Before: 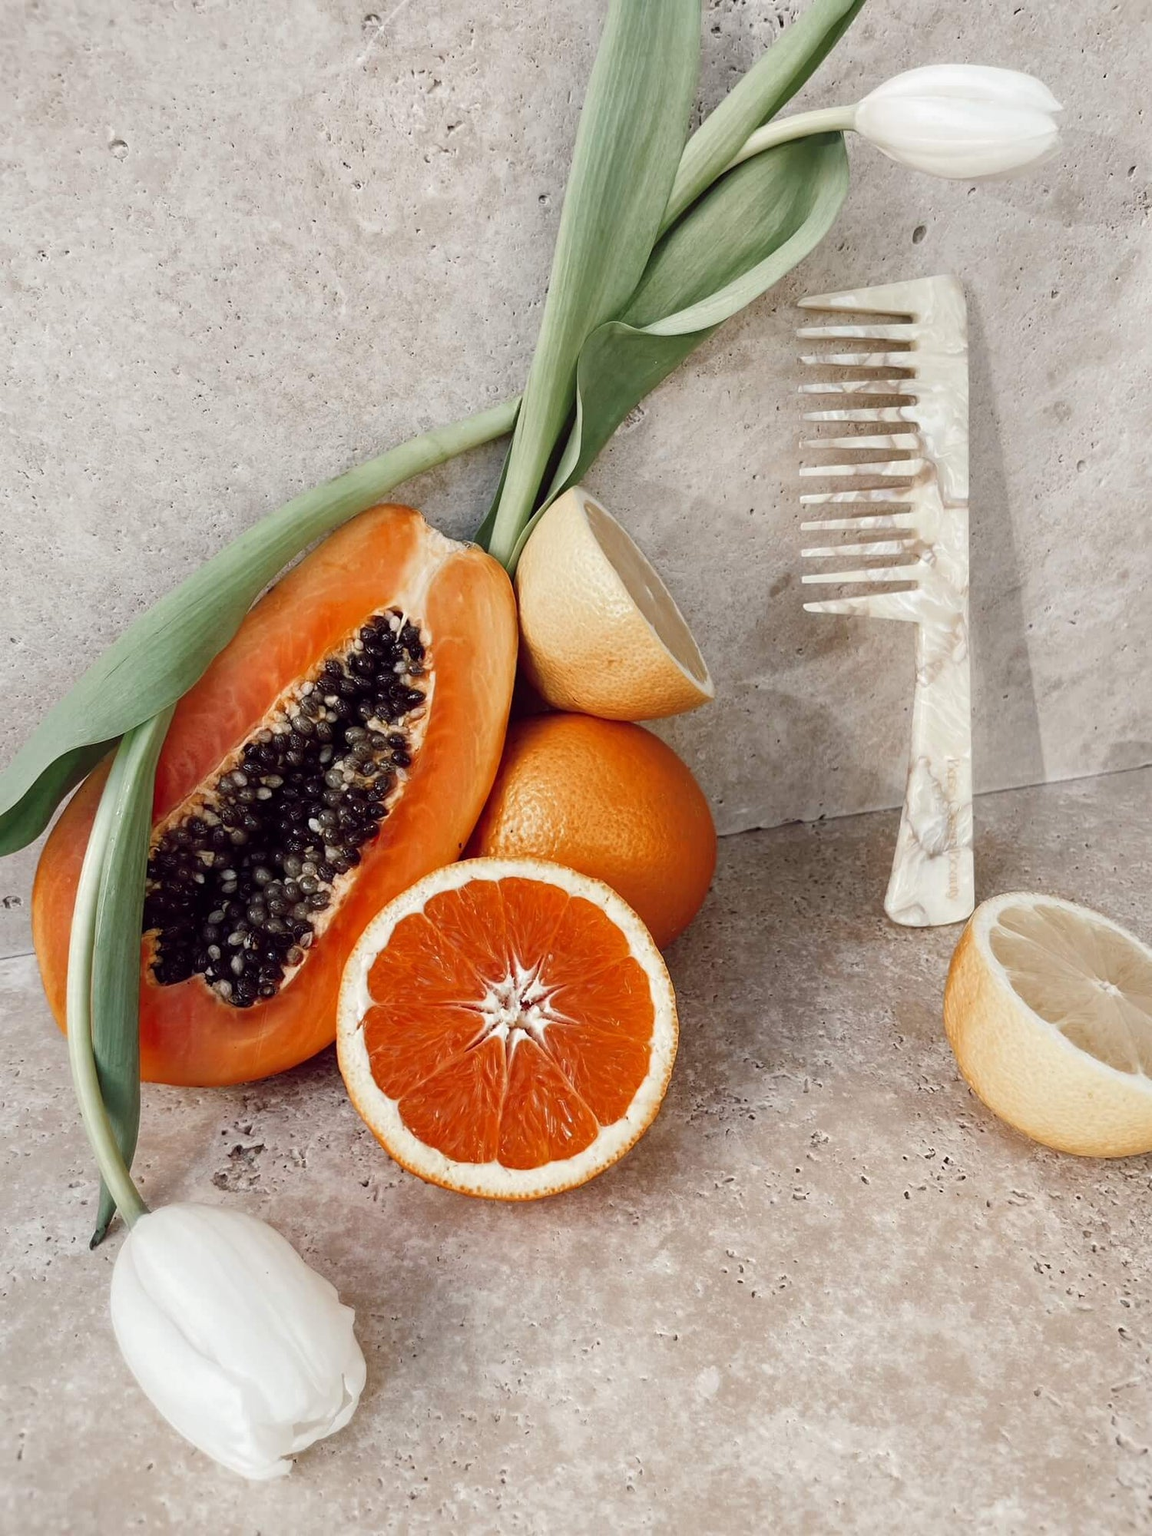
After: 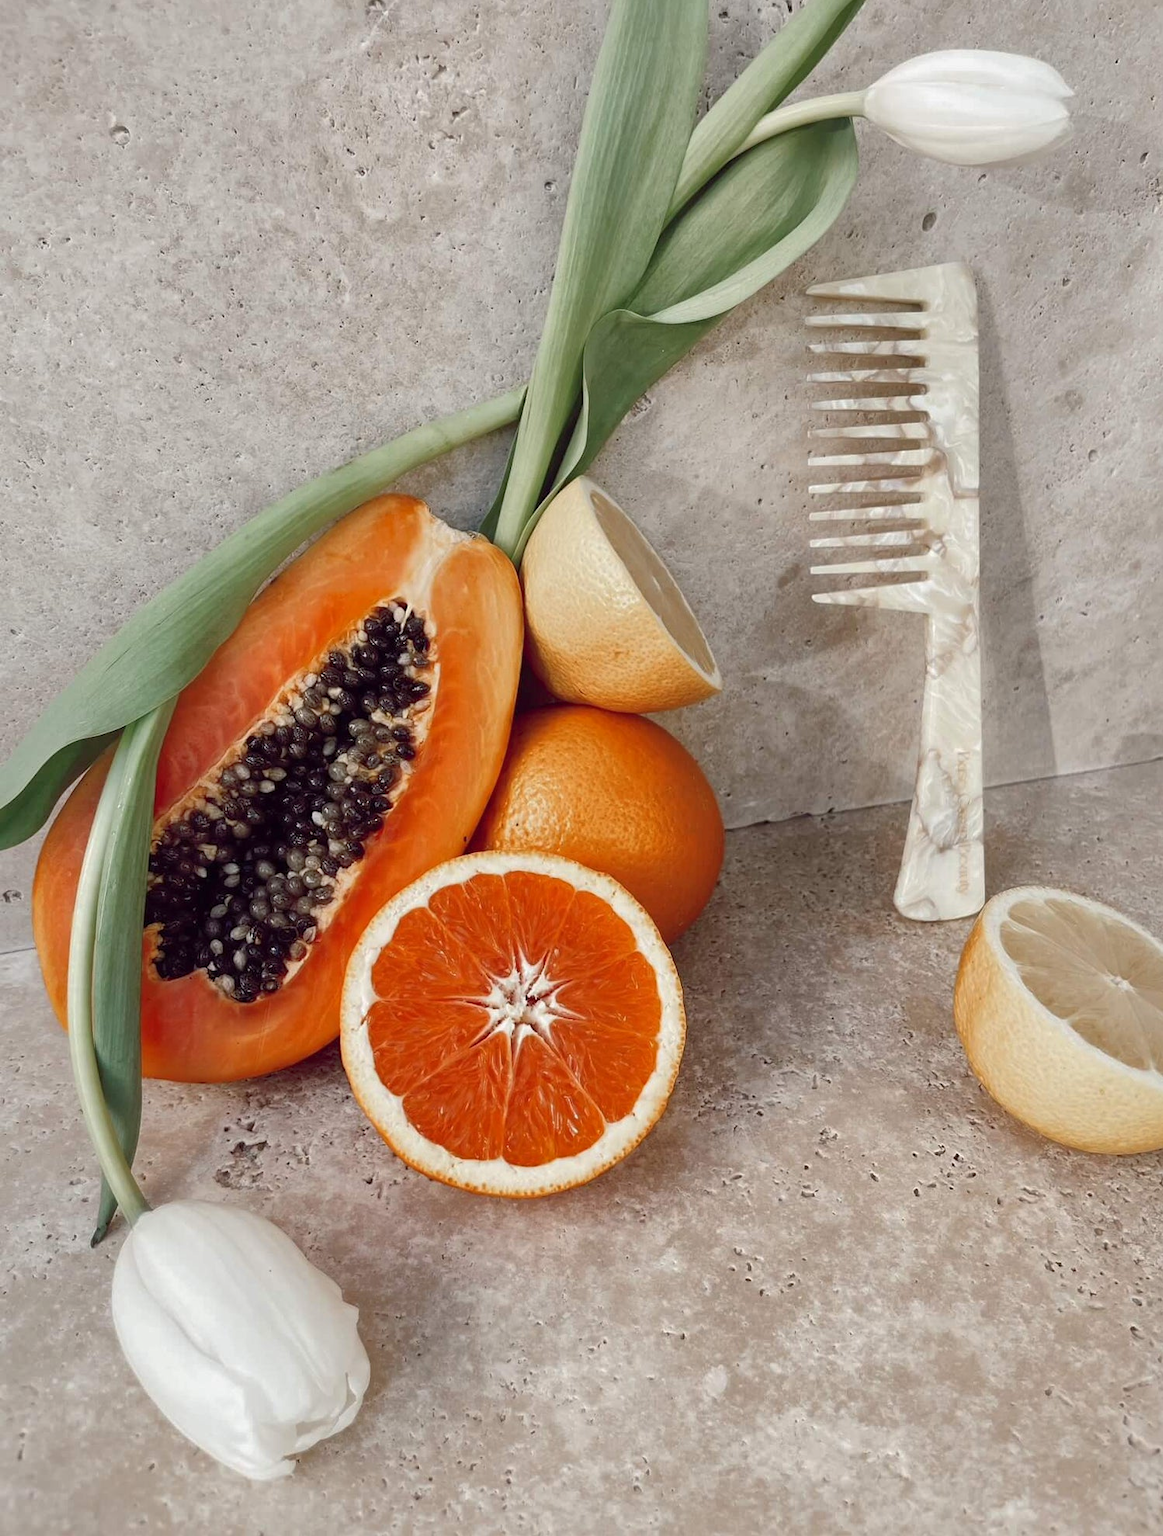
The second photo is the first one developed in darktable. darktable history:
crop: top 1.049%, right 0.001%
shadows and highlights: on, module defaults
